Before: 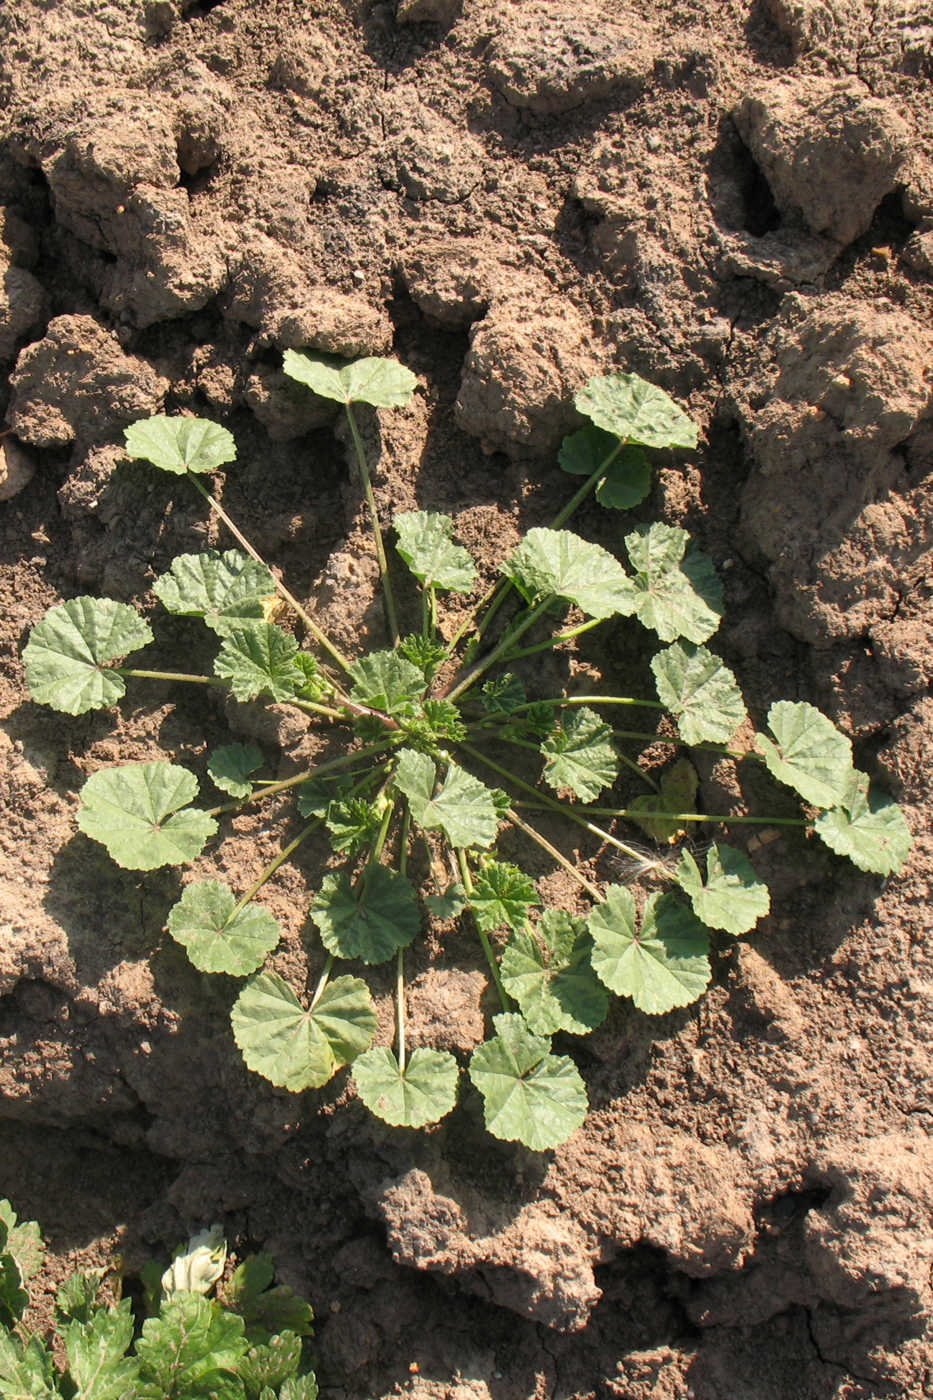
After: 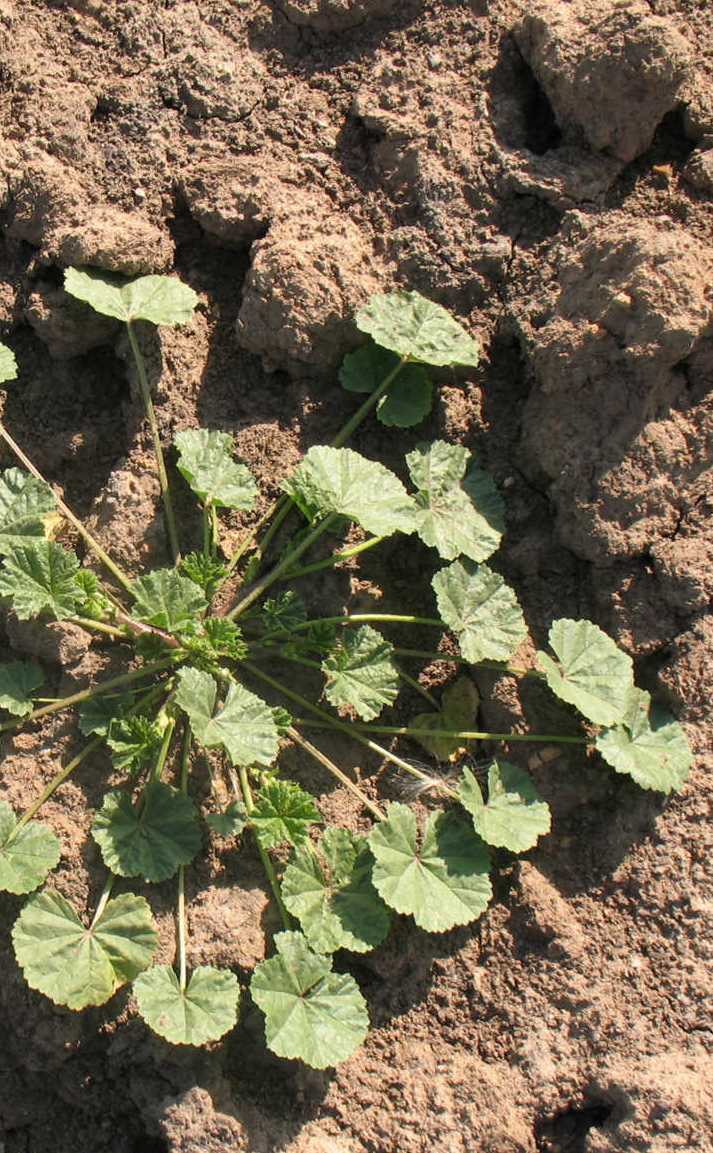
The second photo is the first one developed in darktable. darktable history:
crop: left 23.549%, top 5.889%, bottom 11.729%
